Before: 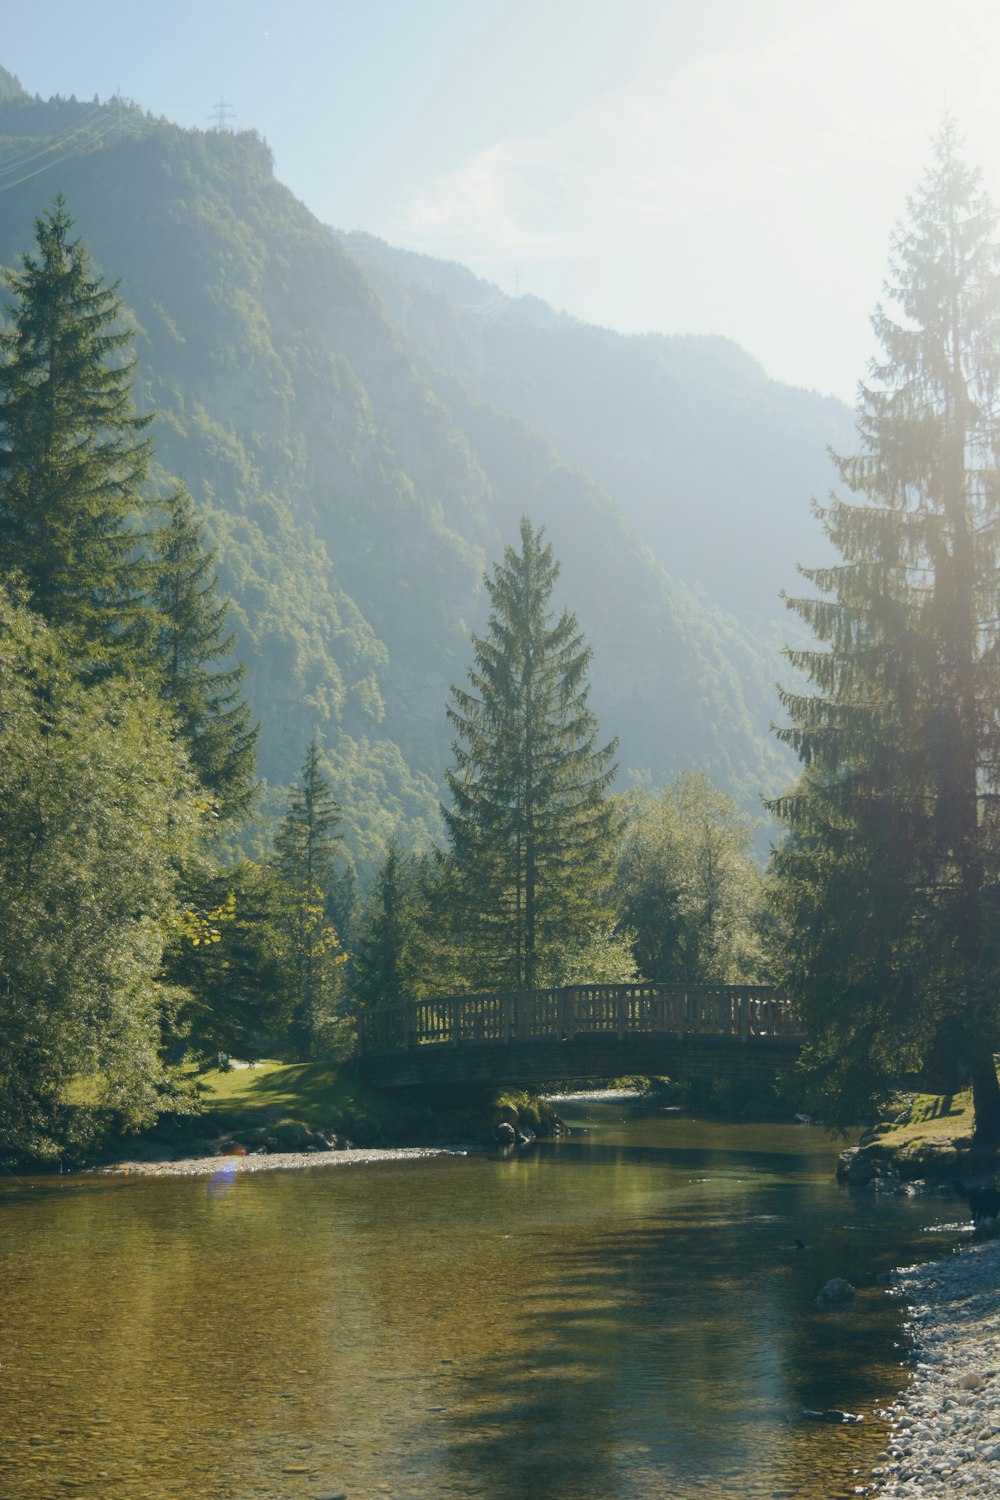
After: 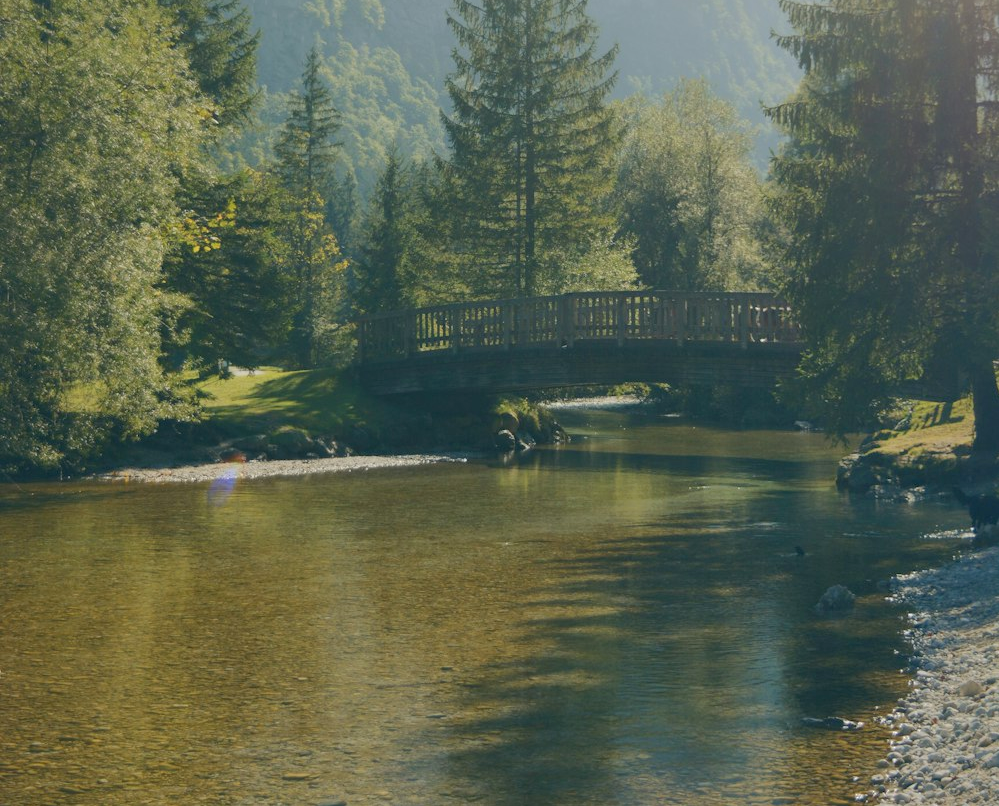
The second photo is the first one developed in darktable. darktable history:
shadows and highlights: highlights -60
crop and rotate: top 46.237%
